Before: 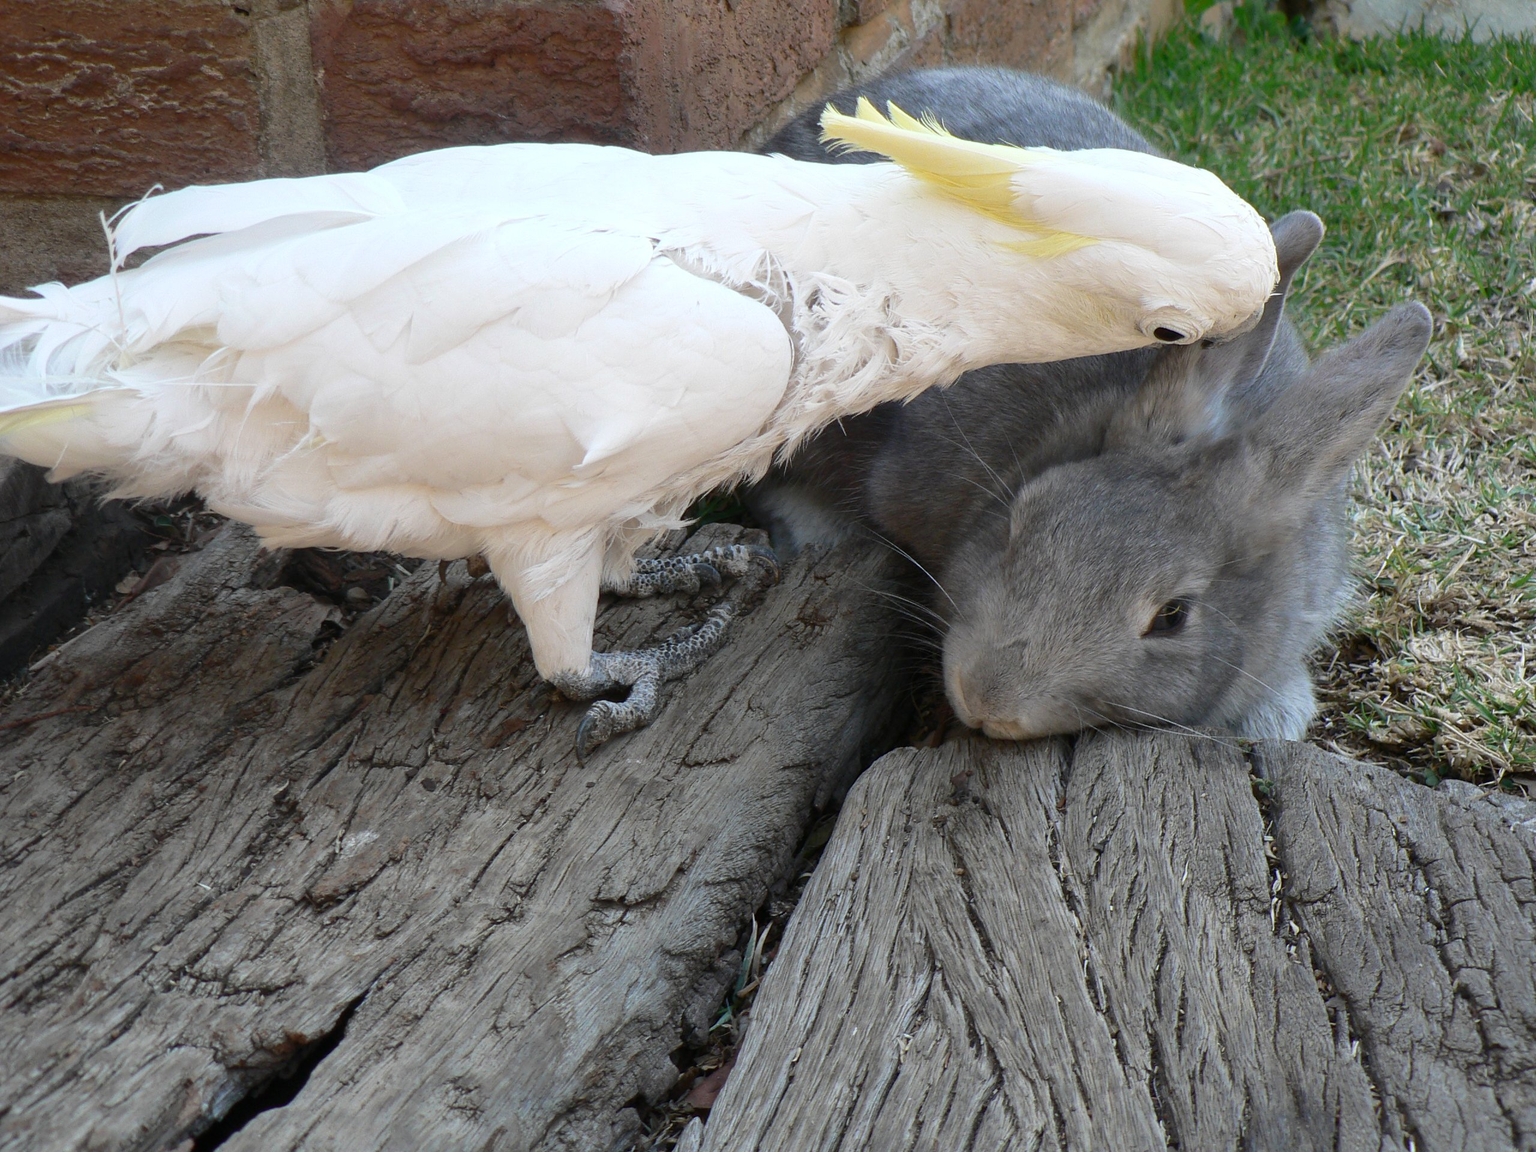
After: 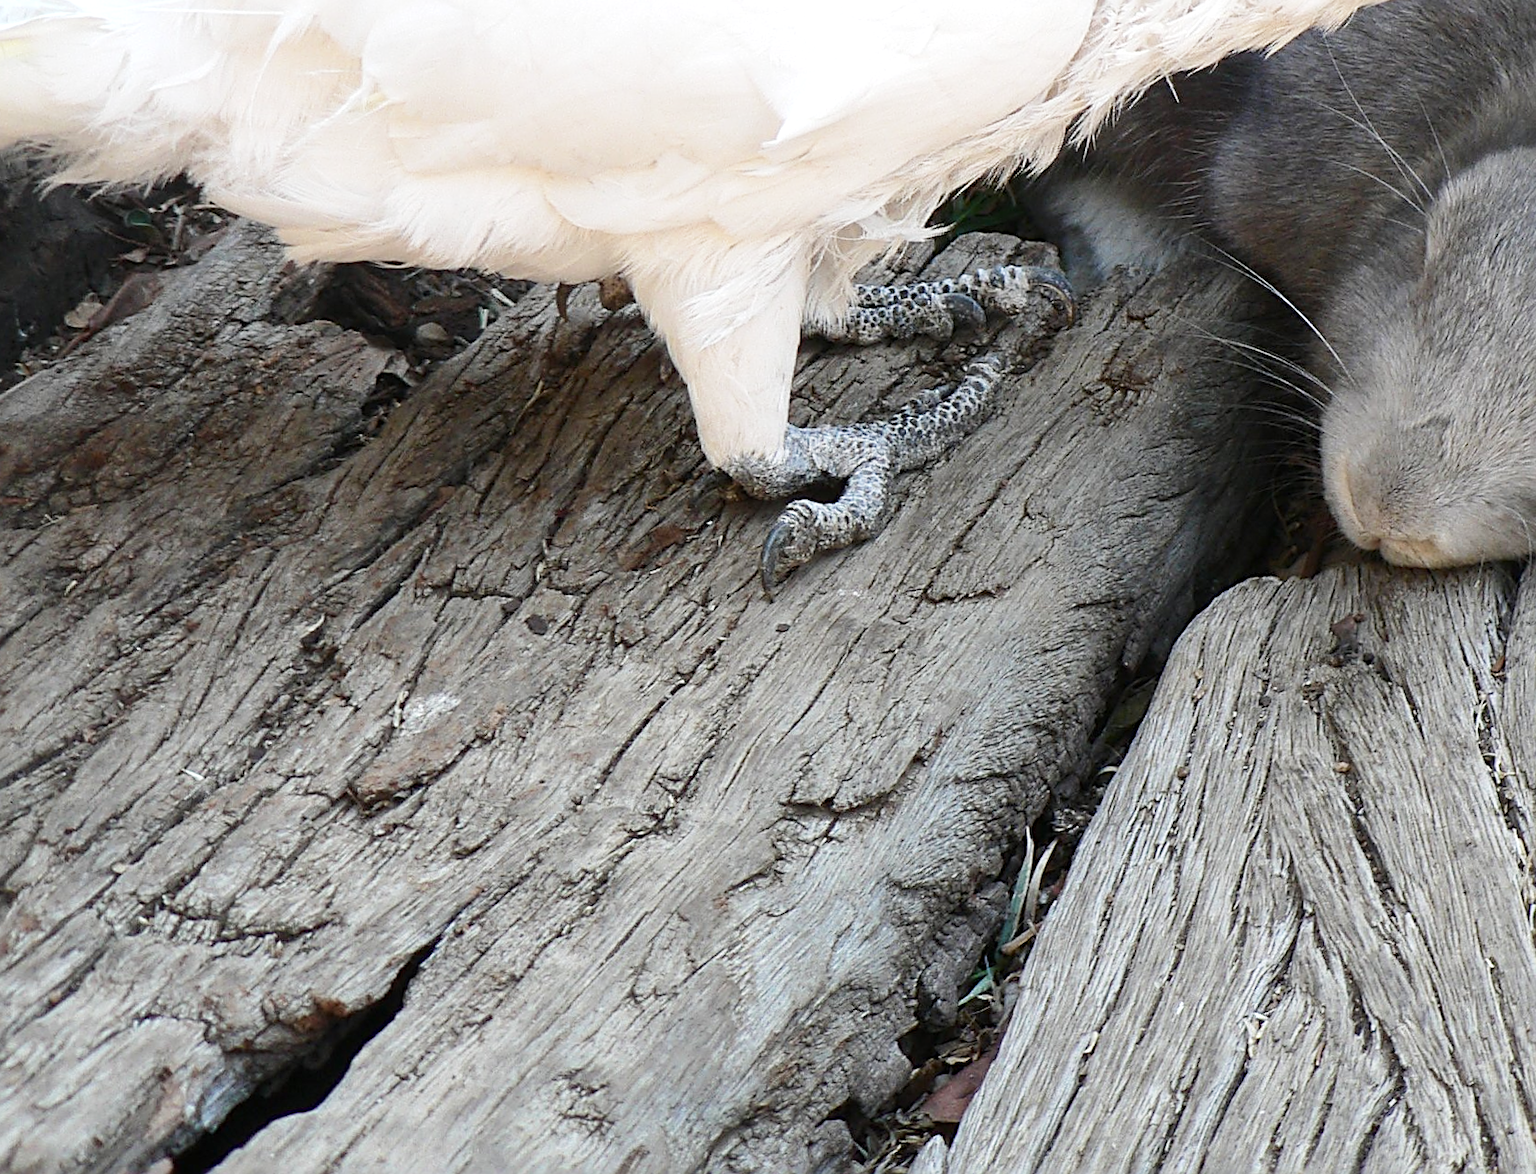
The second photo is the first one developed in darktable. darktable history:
exposure: black level correction 0, compensate highlight preservation false
sharpen: radius 2.531, amount 0.621
tone equalizer: -8 EV -0.444 EV, -7 EV -0.383 EV, -6 EV -0.299 EV, -5 EV -0.245 EV, -3 EV 0.253 EV, -2 EV 0.355 EV, -1 EV 0.396 EV, +0 EV 0.406 EV
crop and rotate: angle -0.749°, left 4.015%, top 31.784%, right 29.094%
base curve: curves: ch0 [(0, 0) (0.204, 0.334) (0.55, 0.733) (1, 1)], preserve colors none
